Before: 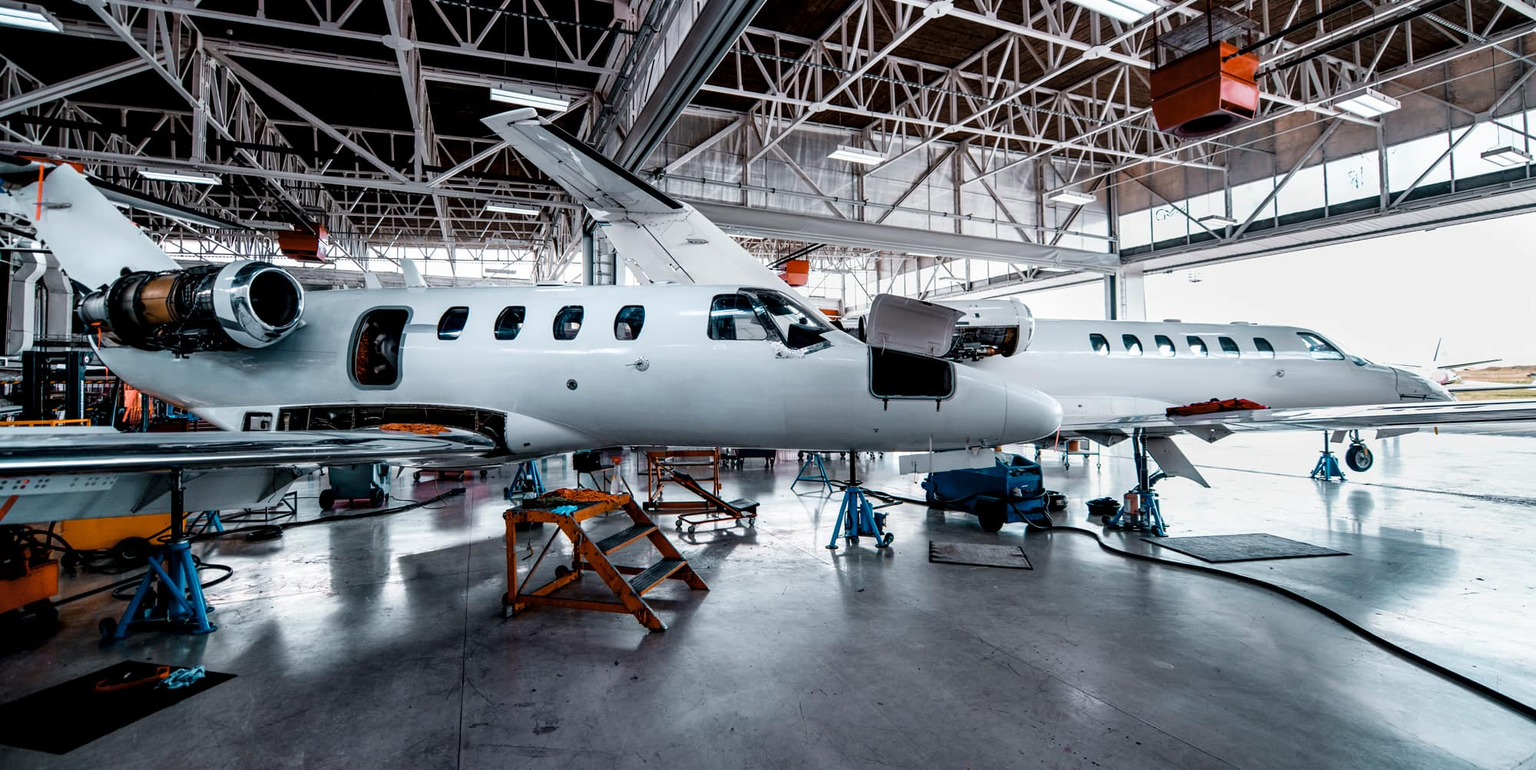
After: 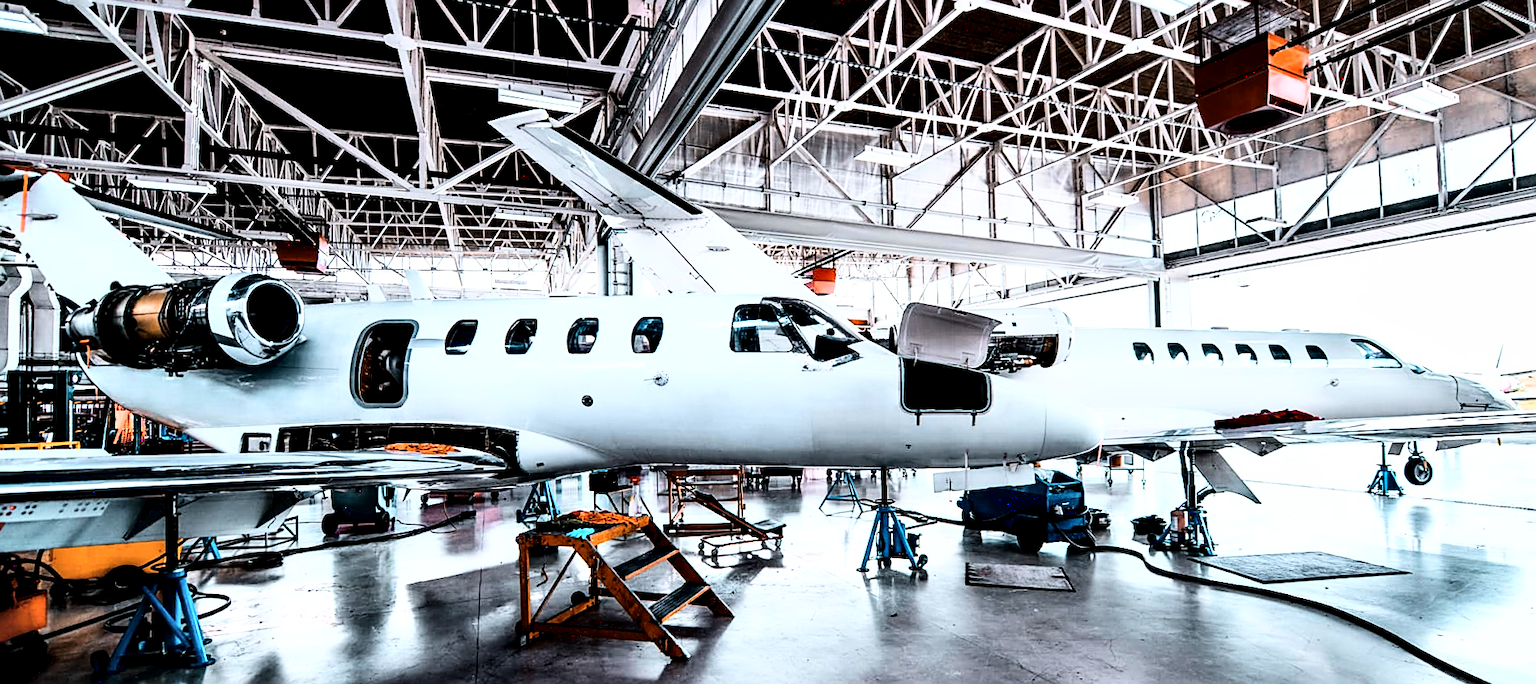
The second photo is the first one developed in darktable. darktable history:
contrast equalizer: octaves 7, y [[0.536, 0.565, 0.581, 0.516, 0.52, 0.491], [0.5 ×6], [0.5 ×6], [0 ×6], [0 ×6]]
crop and rotate: angle 0.49°, left 0.216%, right 3.367%, bottom 14.144%
sharpen: on, module defaults
base curve: curves: ch0 [(0, 0) (0.007, 0.004) (0.027, 0.03) (0.046, 0.07) (0.207, 0.54) (0.442, 0.872) (0.673, 0.972) (1, 1)]
